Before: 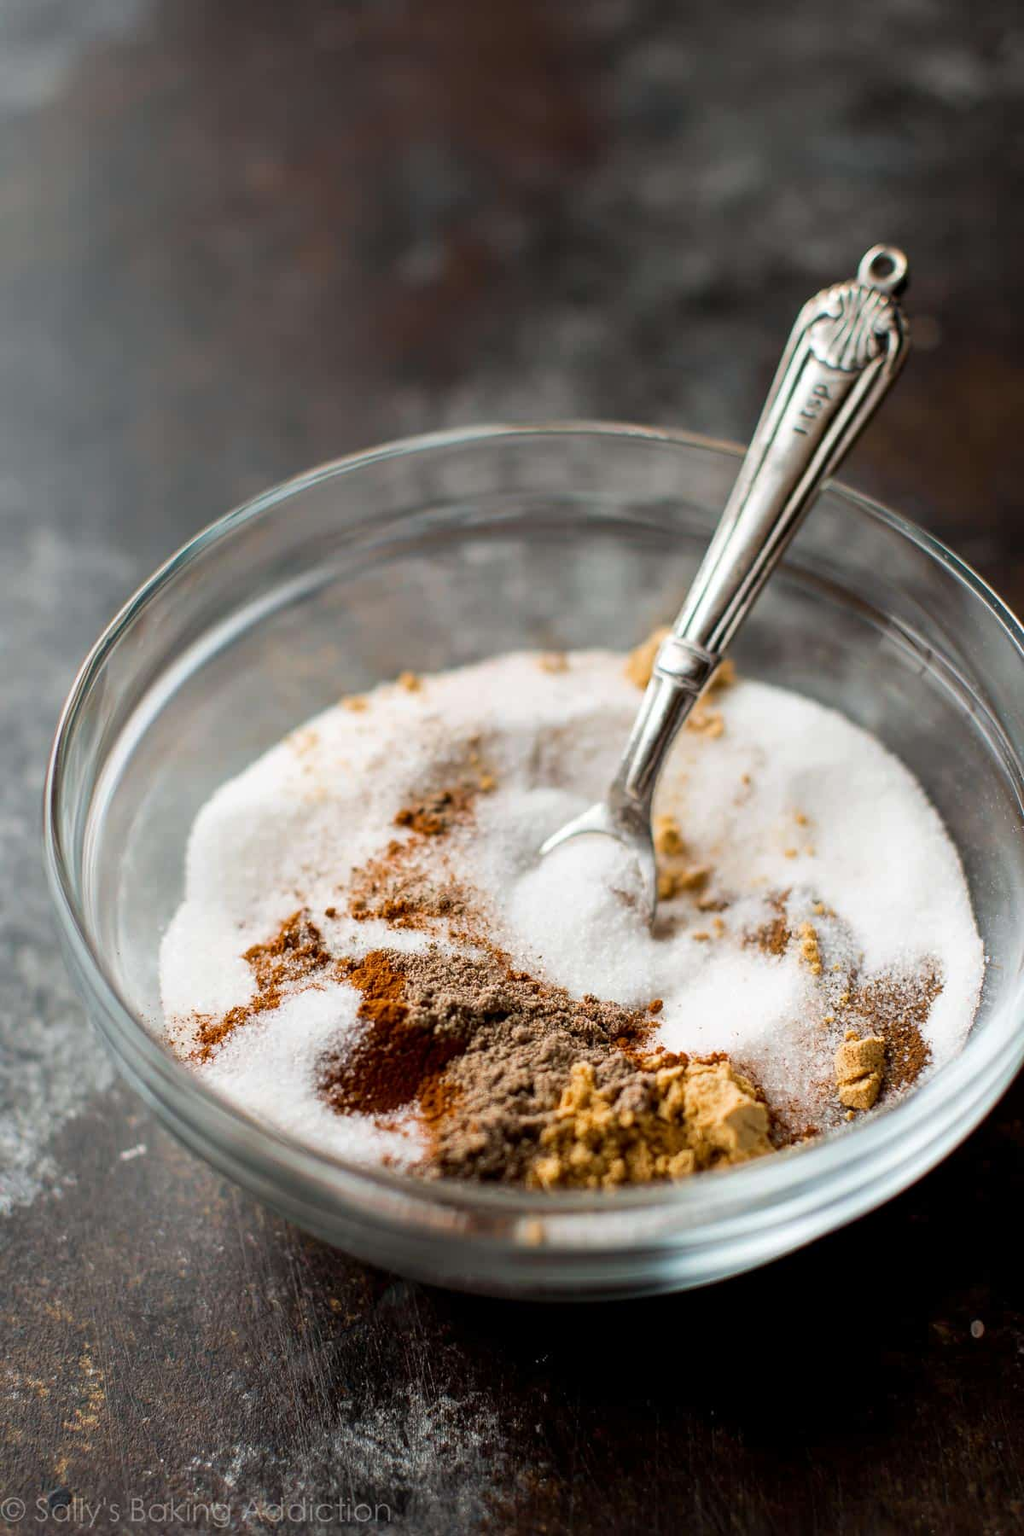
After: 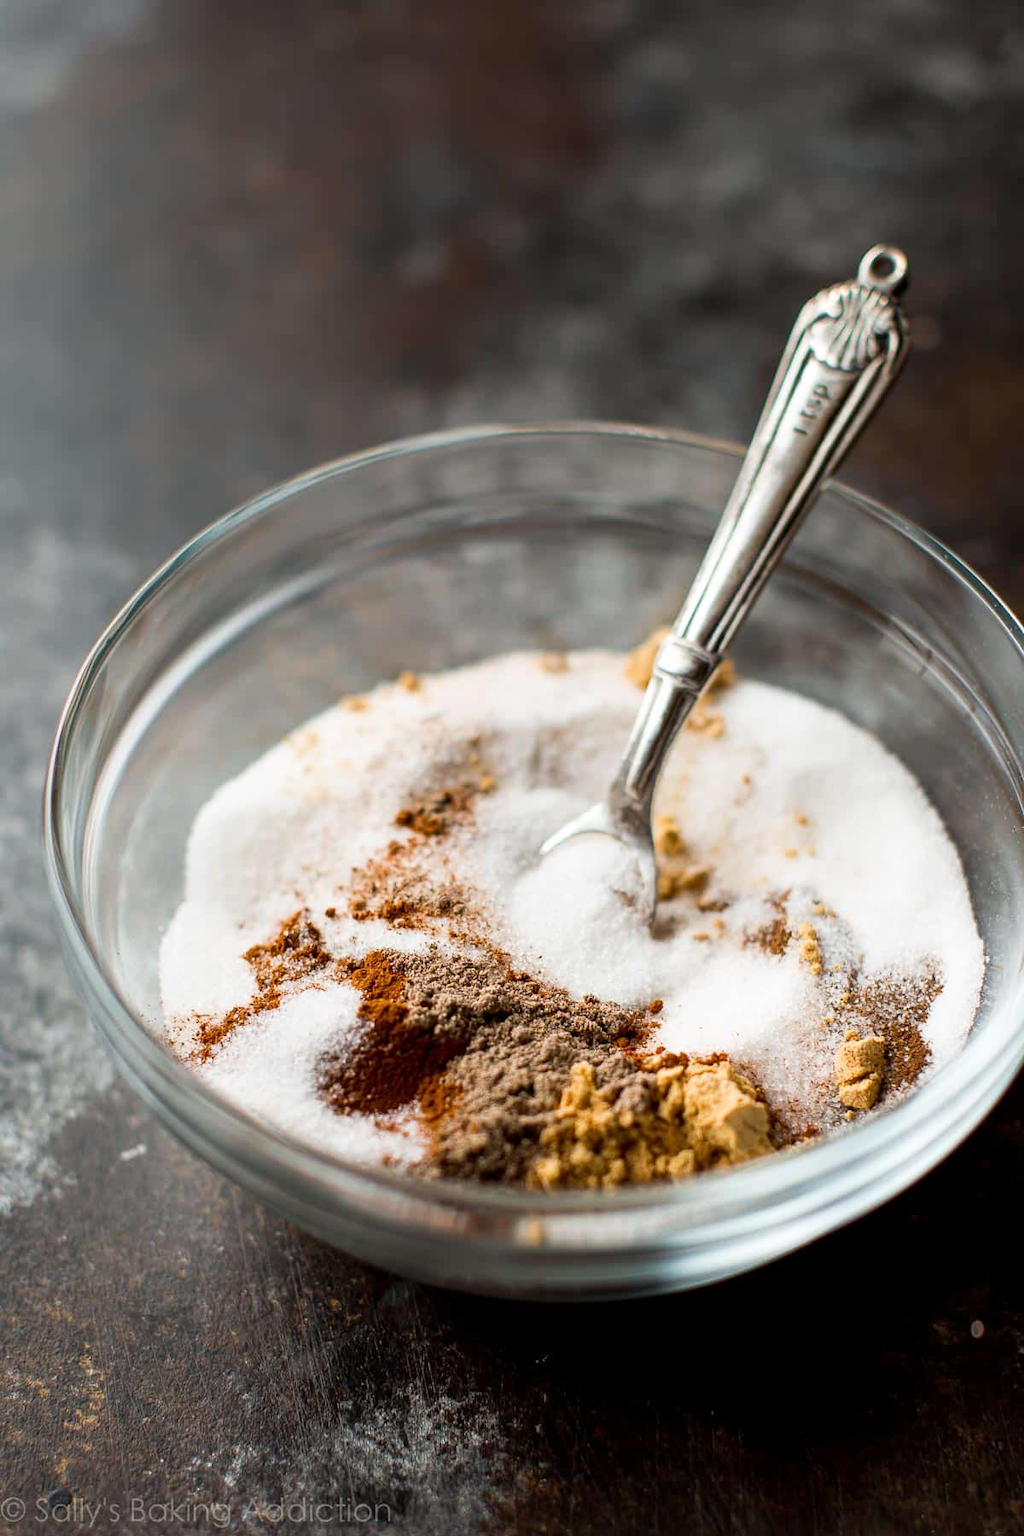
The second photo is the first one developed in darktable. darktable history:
shadows and highlights: shadows 1.52, highlights 41.4
